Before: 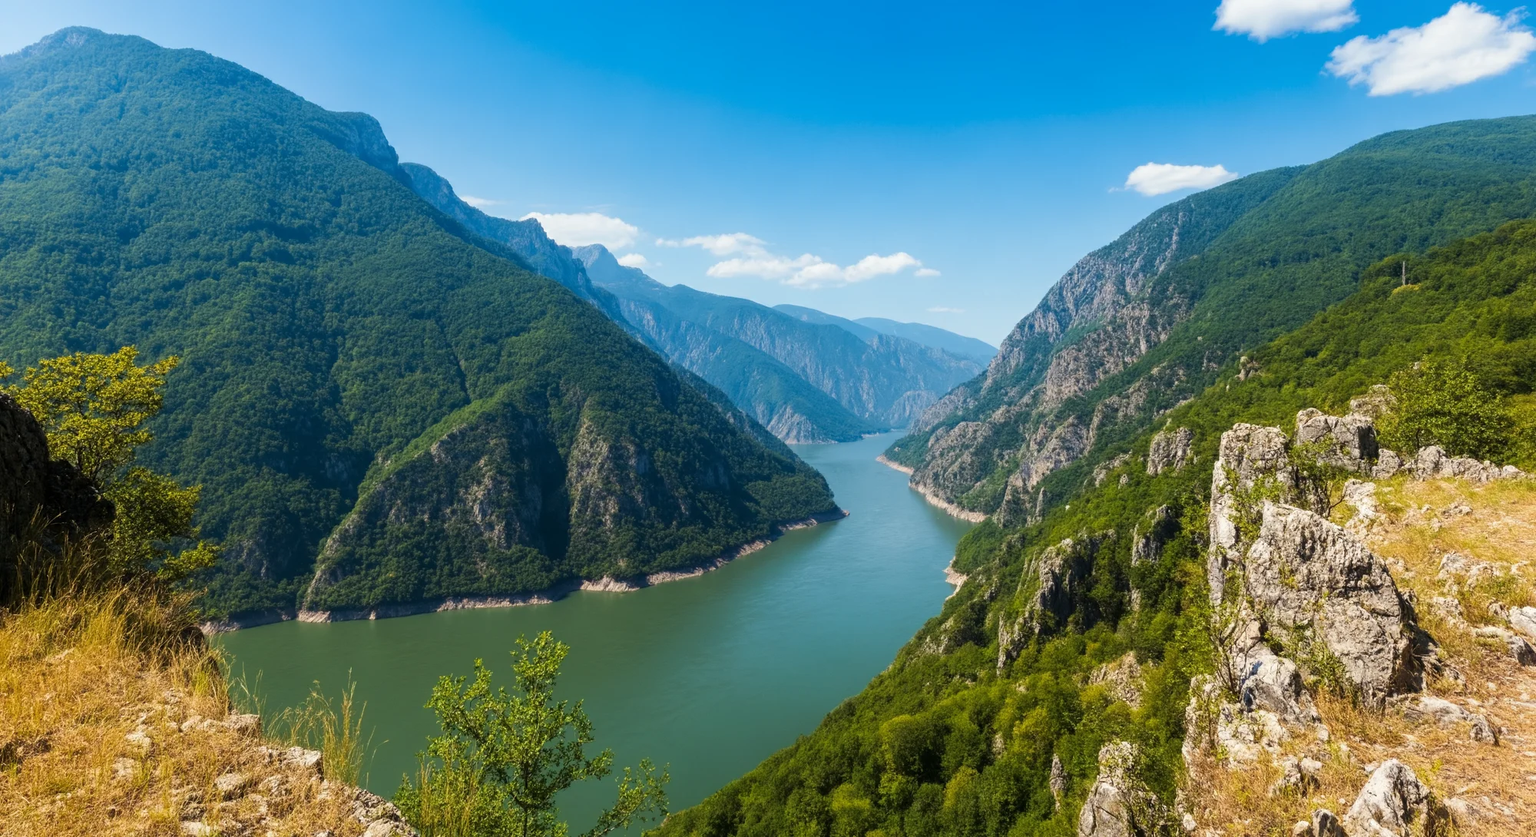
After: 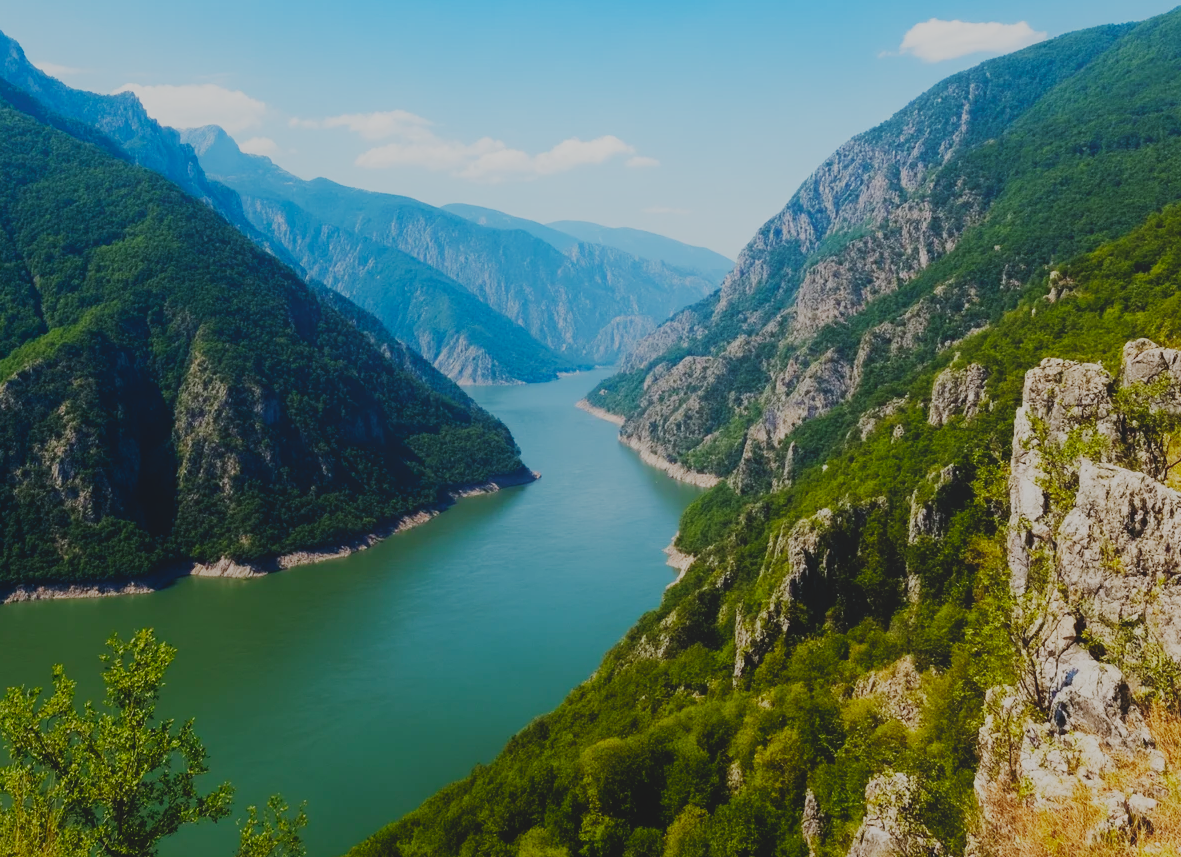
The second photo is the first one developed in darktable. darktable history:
crop and rotate: left 28.256%, top 17.734%, right 12.656%, bottom 3.573%
local contrast: detail 70%
sigmoid: contrast 1.7, skew -0.2, preserve hue 0%, red attenuation 0.1, red rotation 0.035, green attenuation 0.1, green rotation -0.017, blue attenuation 0.15, blue rotation -0.052, base primaries Rec2020
